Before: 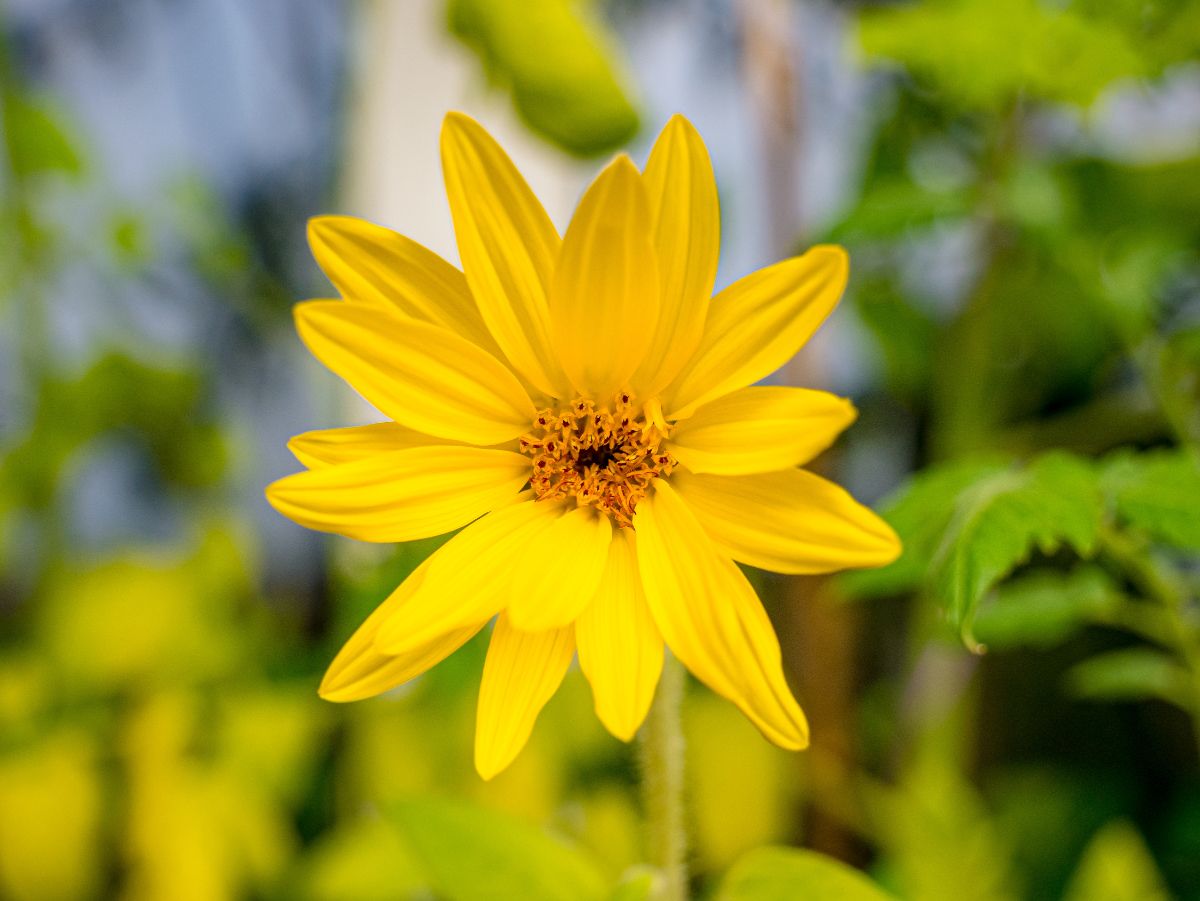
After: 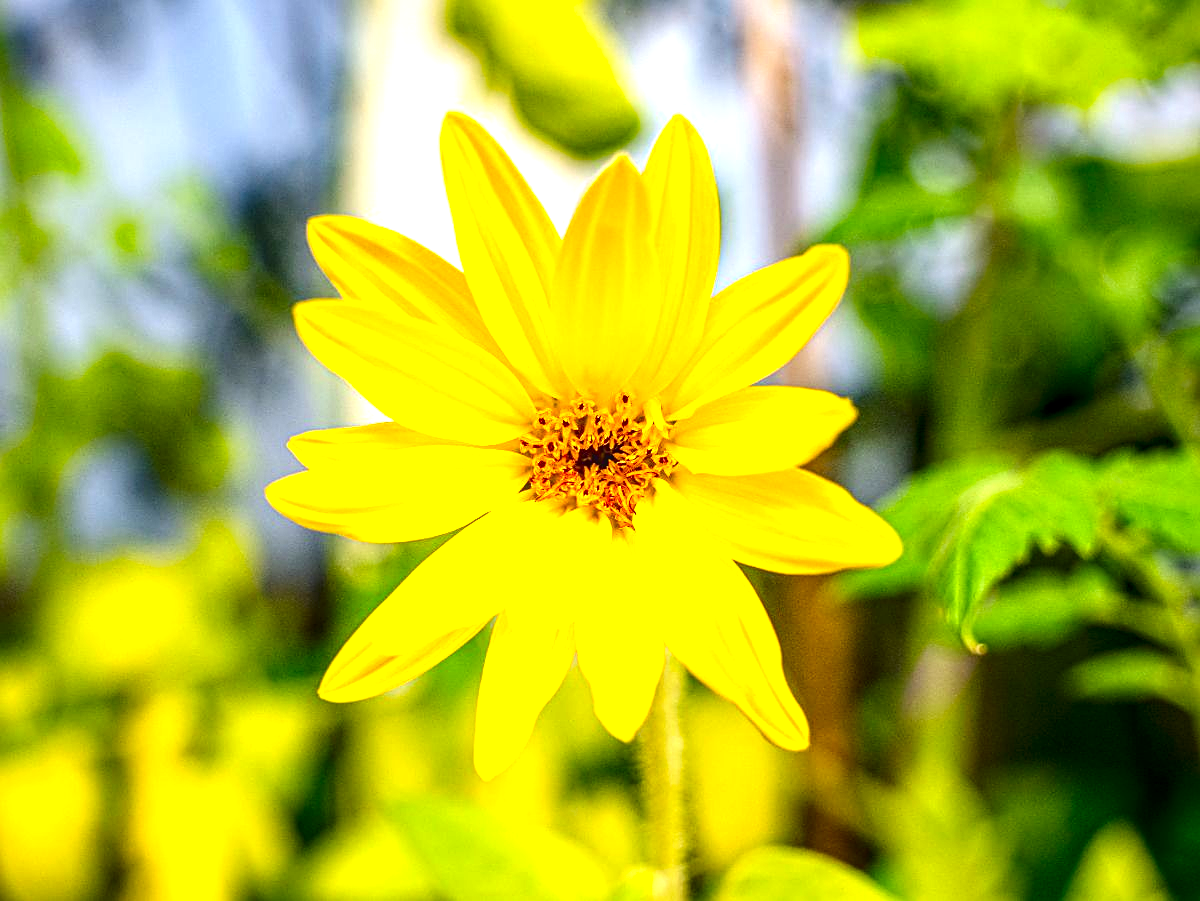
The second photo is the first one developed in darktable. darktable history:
exposure: exposure 0.999 EV, compensate highlight preservation false
local contrast: on, module defaults
contrast brightness saturation: contrast 0.12, brightness -0.12, saturation 0.201
sharpen: on, module defaults
